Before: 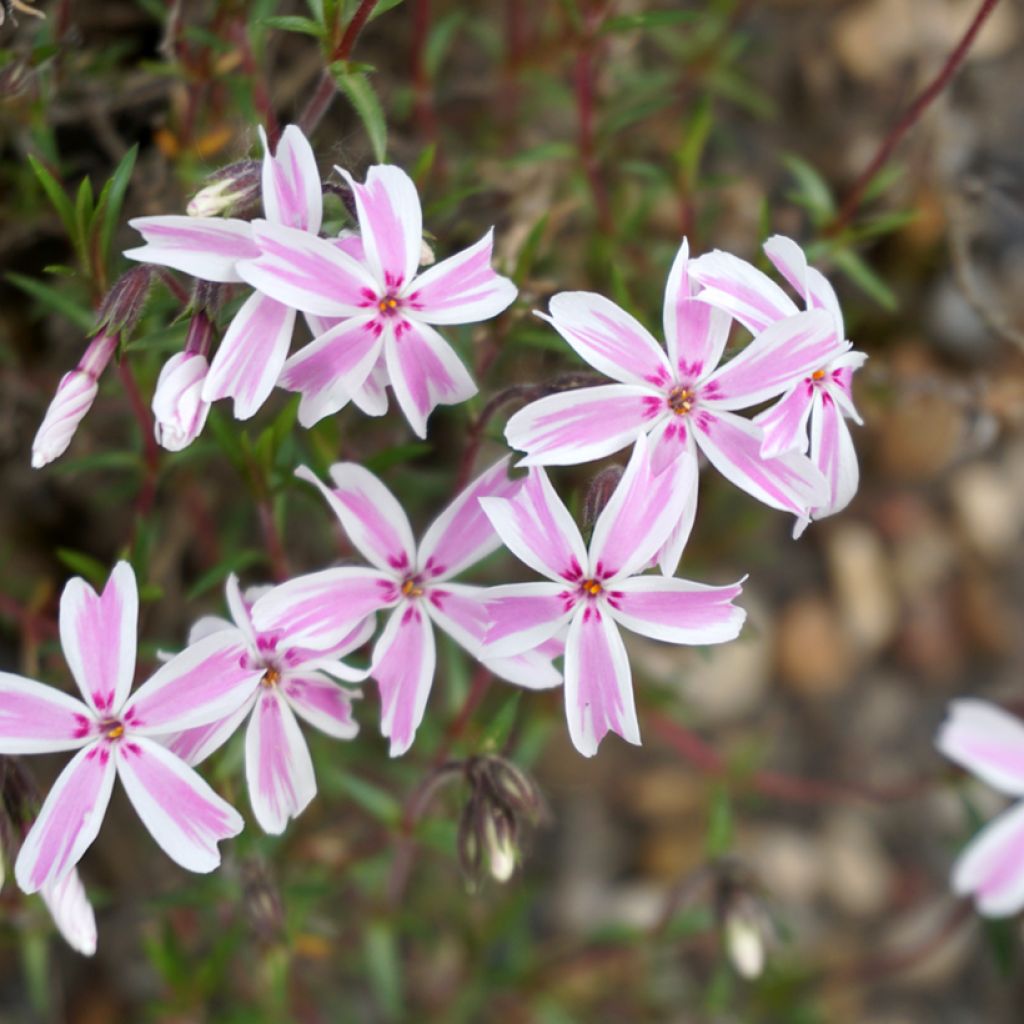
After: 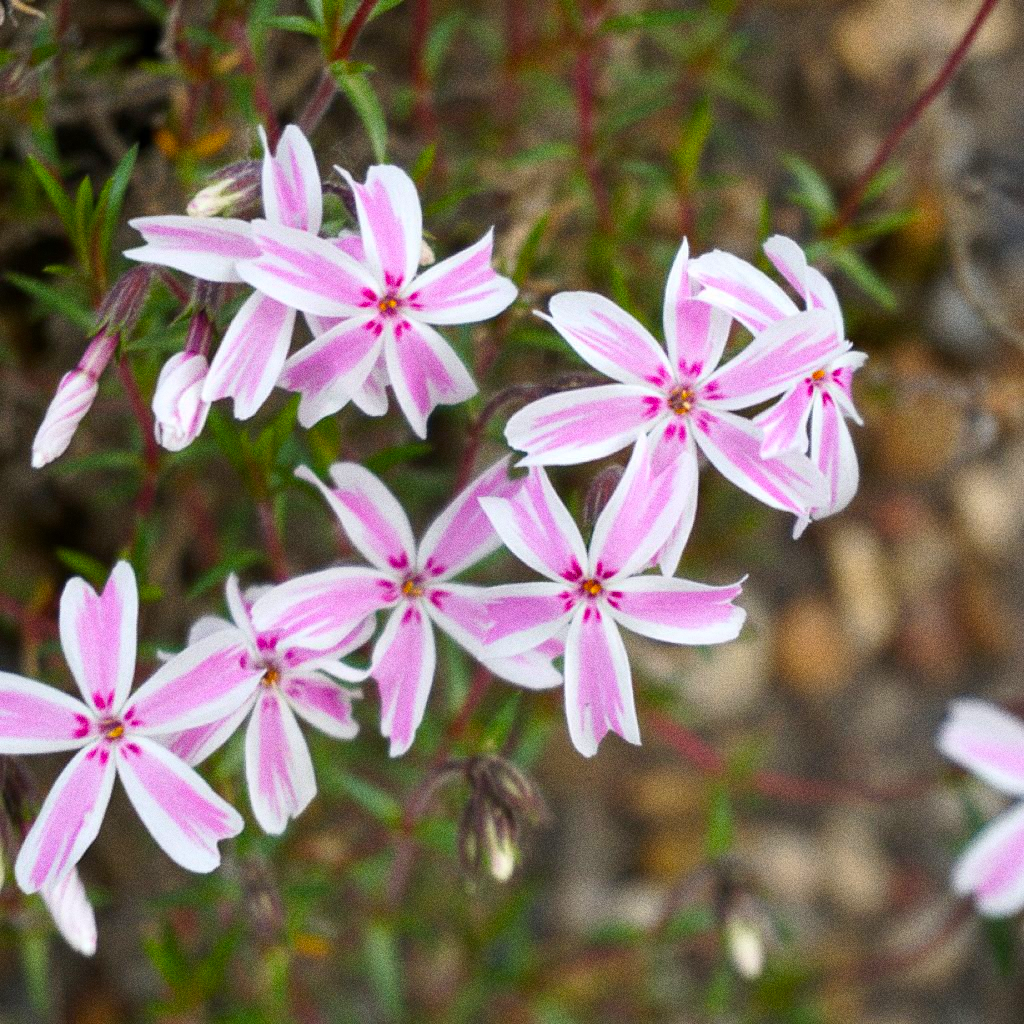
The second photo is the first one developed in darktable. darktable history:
grain: coarseness 0.09 ISO, strength 40%
color balance rgb: perceptual saturation grading › global saturation 20%, global vibrance 20%
